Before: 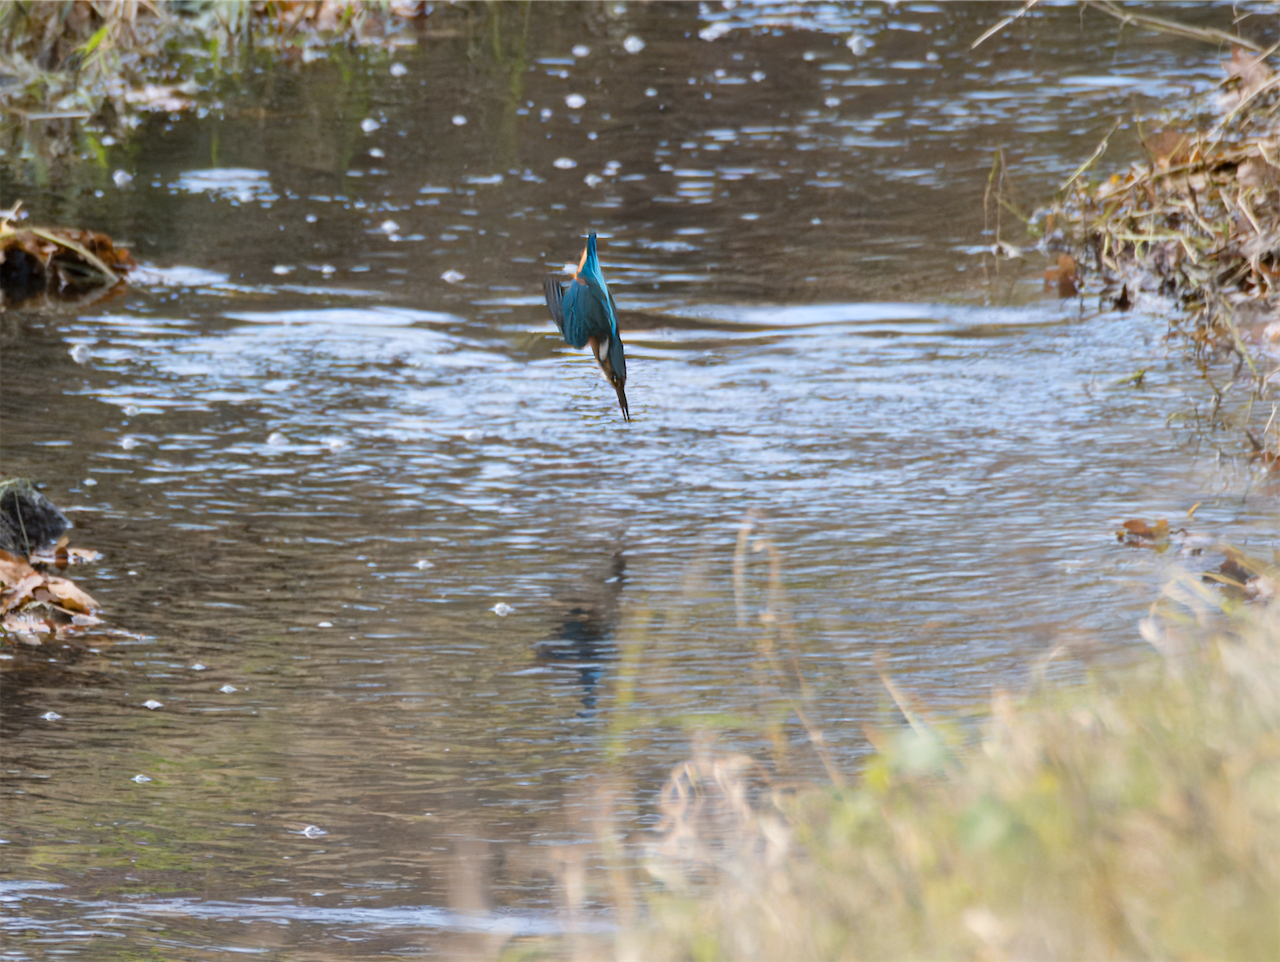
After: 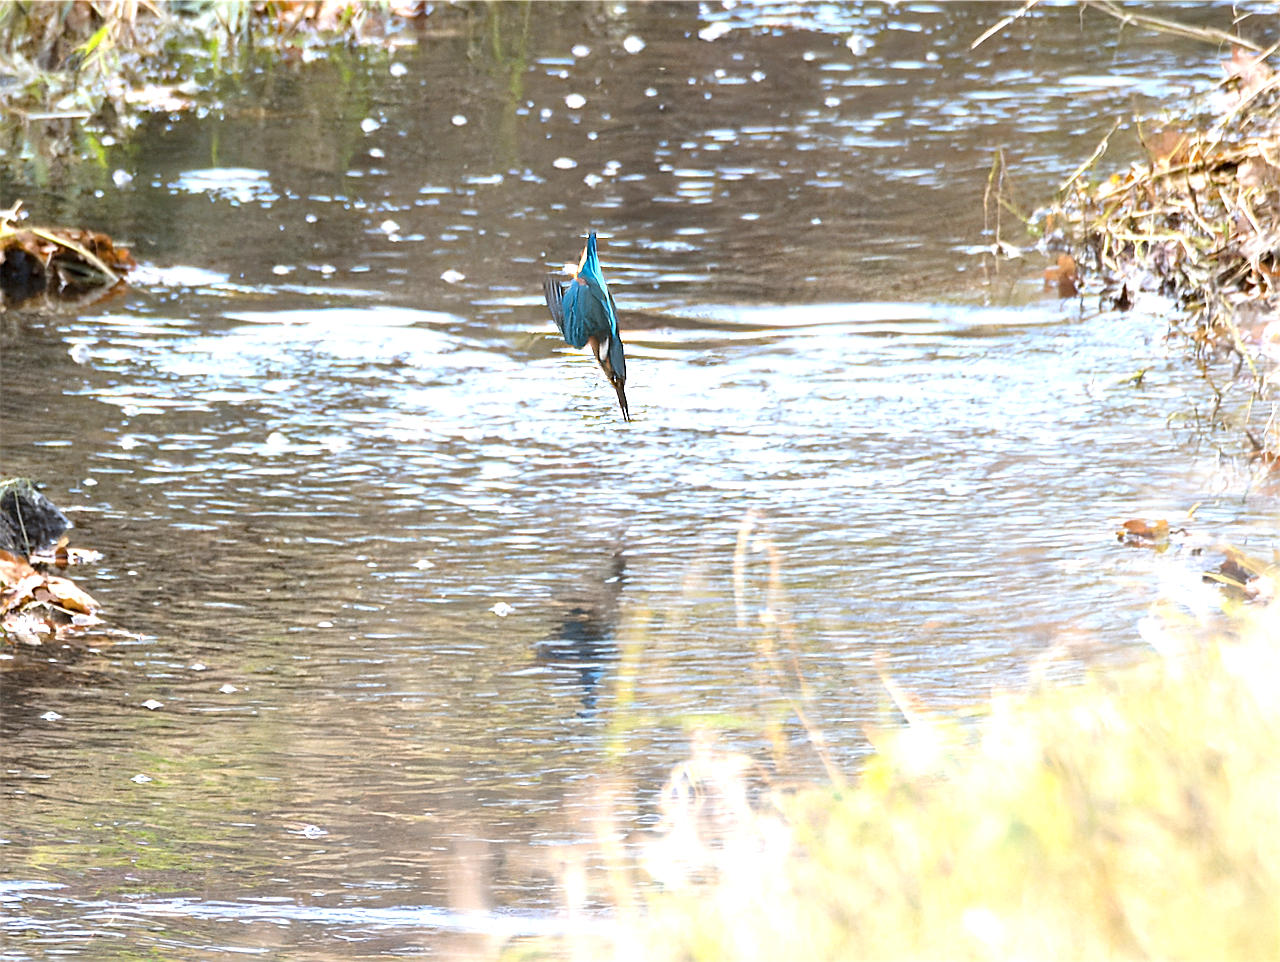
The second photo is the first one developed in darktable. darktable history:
exposure: black level correction 0, exposure 1.099 EV, compensate highlight preservation false
sharpen: radius 1.366, amount 1.233, threshold 0.758
